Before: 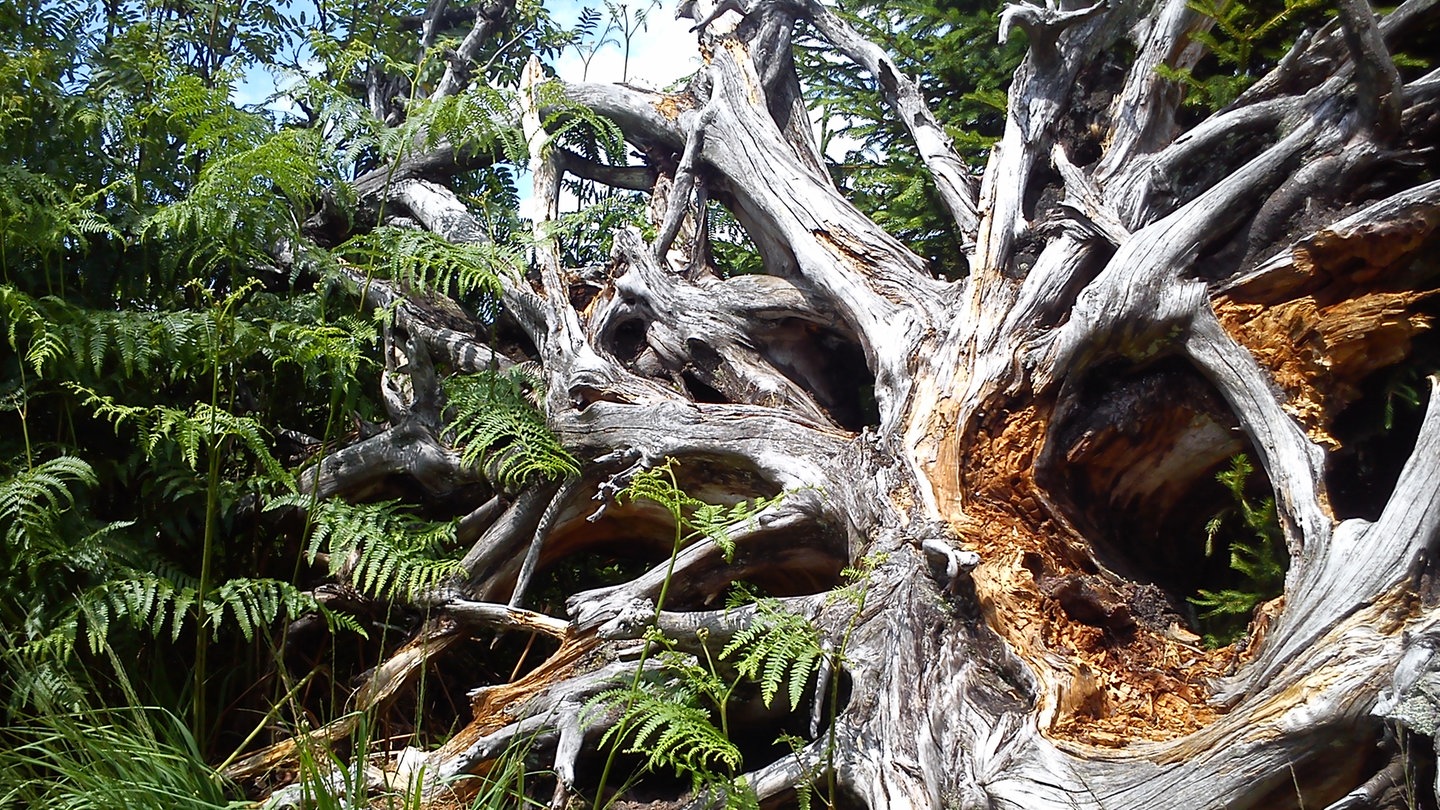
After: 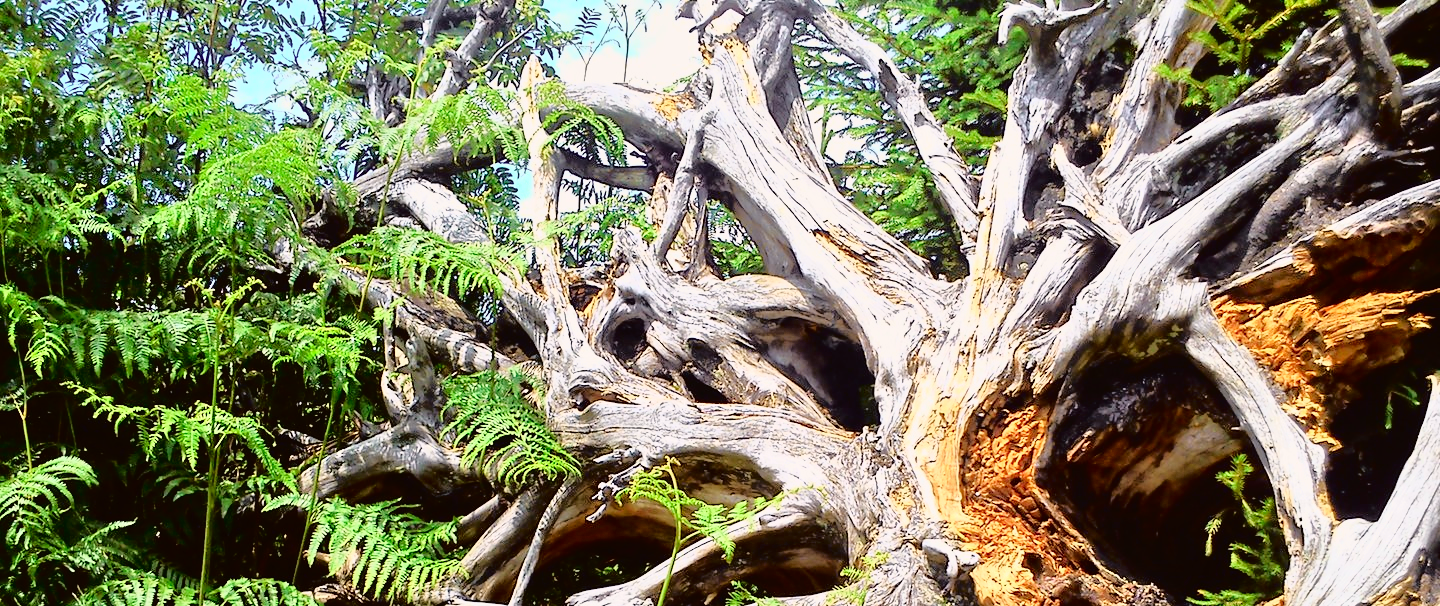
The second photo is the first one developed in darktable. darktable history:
contrast brightness saturation: contrast 0.08, saturation 0.02
tone curve: curves: ch0 [(0, 0.015) (0.091, 0.055) (0.184, 0.159) (0.304, 0.382) (0.492, 0.579) (0.628, 0.755) (0.832, 0.932) (0.984, 0.963)]; ch1 [(0, 0) (0.34, 0.235) (0.493, 0.5) (0.554, 0.56) (0.764, 0.815) (1, 1)]; ch2 [(0, 0) (0.44, 0.458) (0.476, 0.477) (0.542, 0.586) (0.674, 0.724) (1, 1)], color space Lab, independent channels, preserve colors none
tone equalizer: -7 EV 0.15 EV, -6 EV 0.6 EV, -5 EV 1.15 EV, -4 EV 1.33 EV, -3 EV 1.15 EV, -2 EV 0.6 EV, -1 EV 0.15 EV, mask exposure compensation -0.5 EV
crop: bottom 24.967%
